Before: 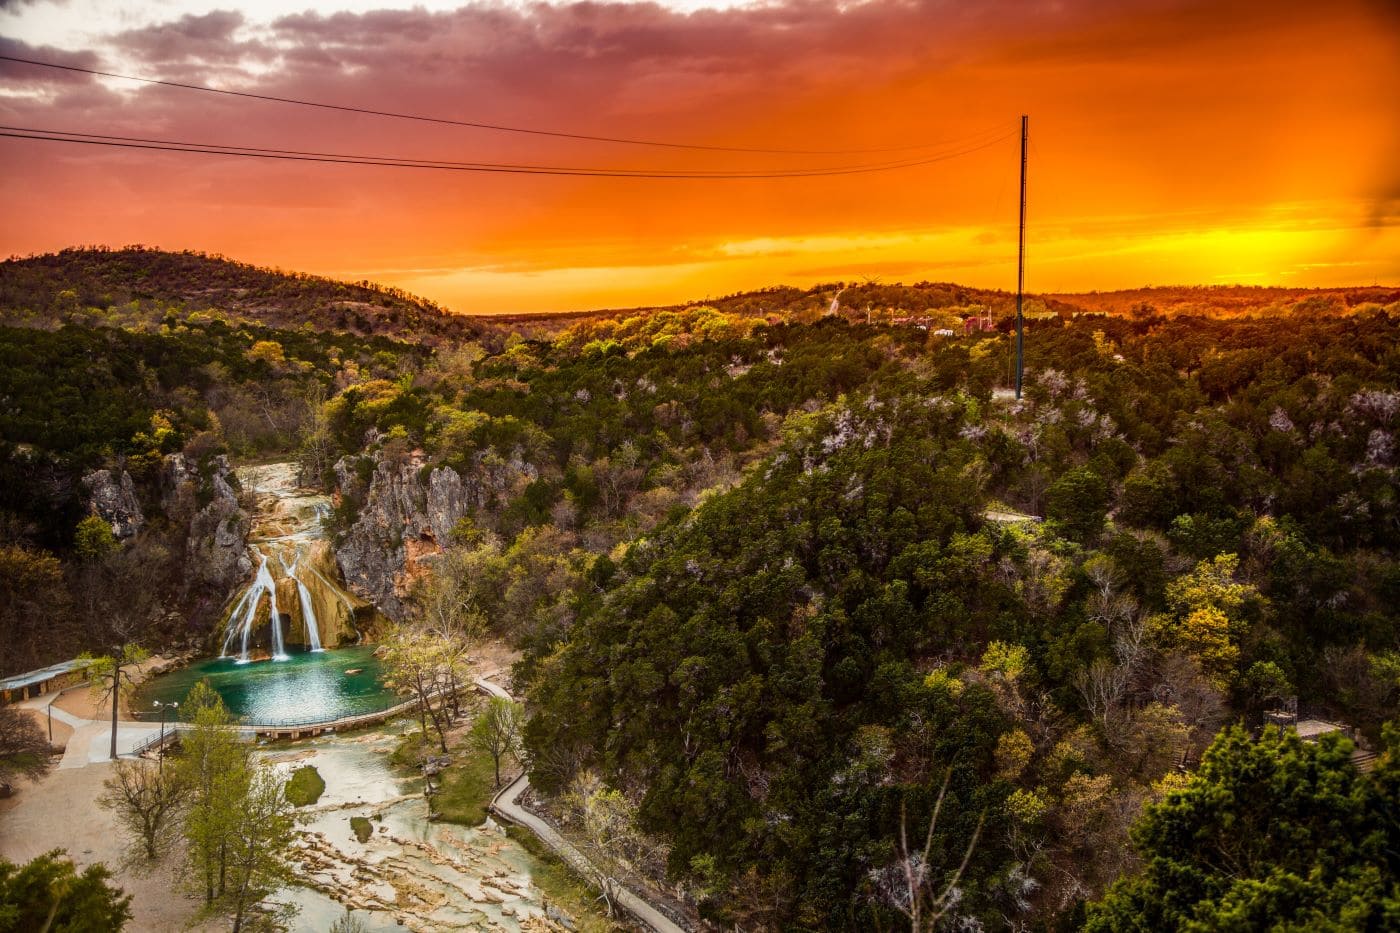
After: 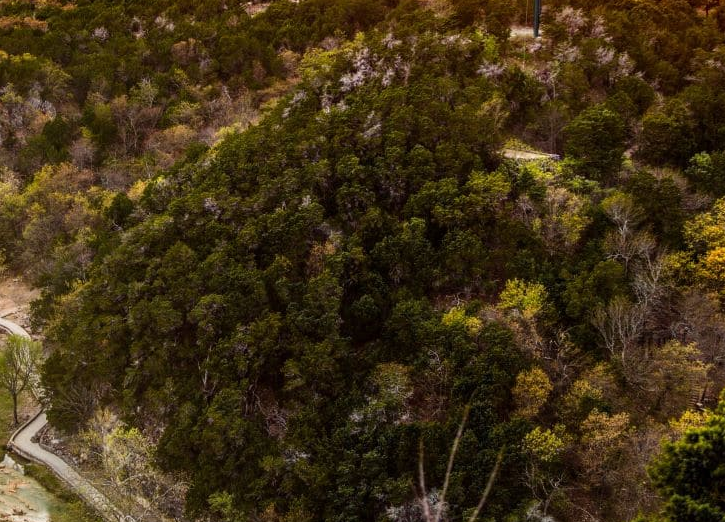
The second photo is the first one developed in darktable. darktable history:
crop: left 34.479%, top 38.822%, right 13.718%, bottom 5.172%
white balance: emerald 1
